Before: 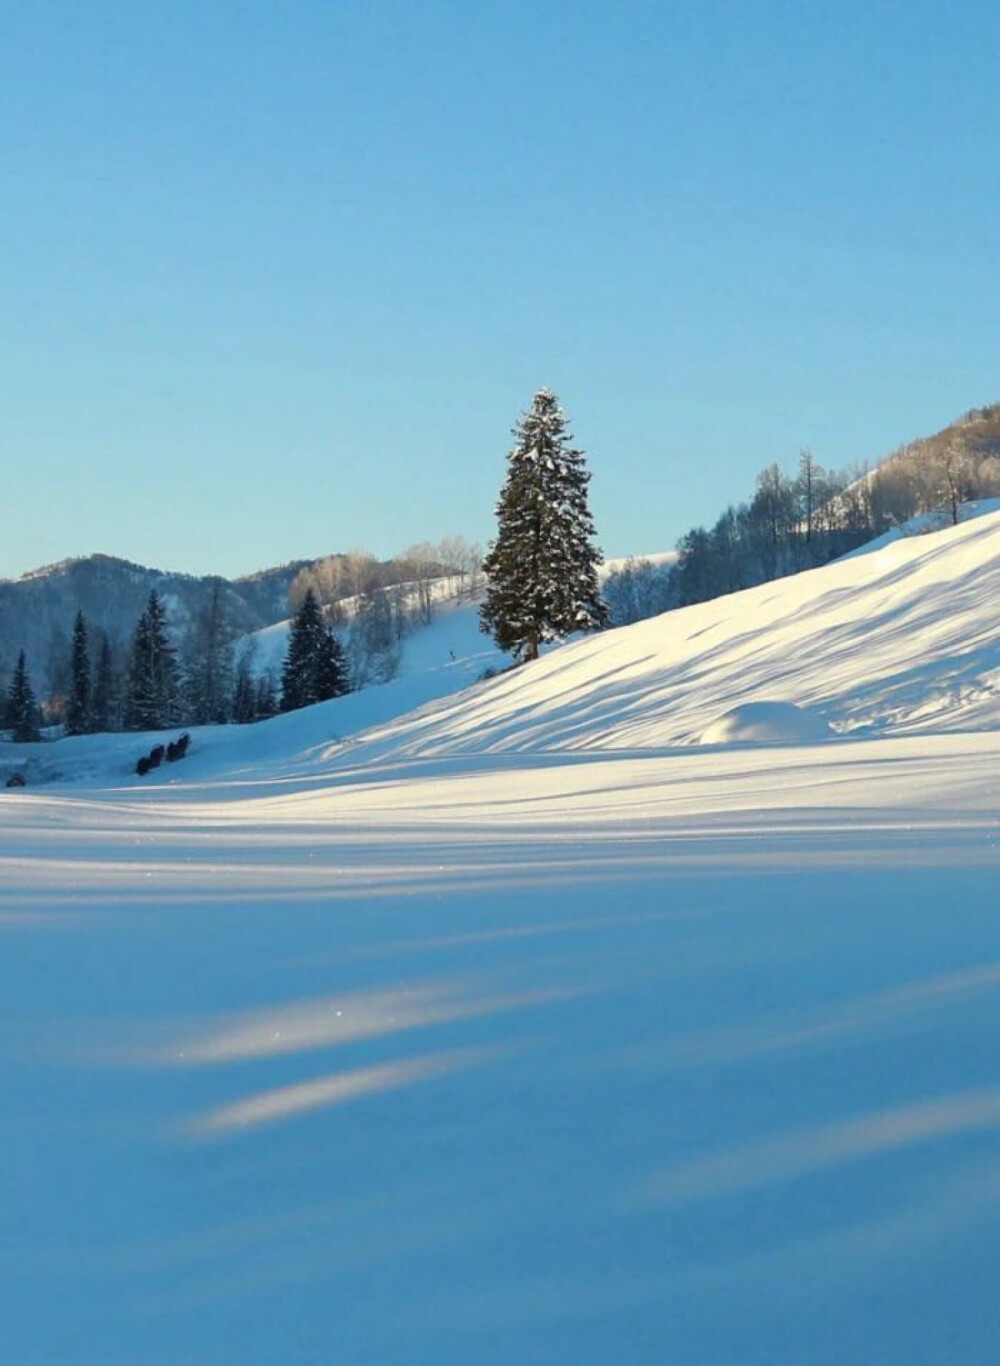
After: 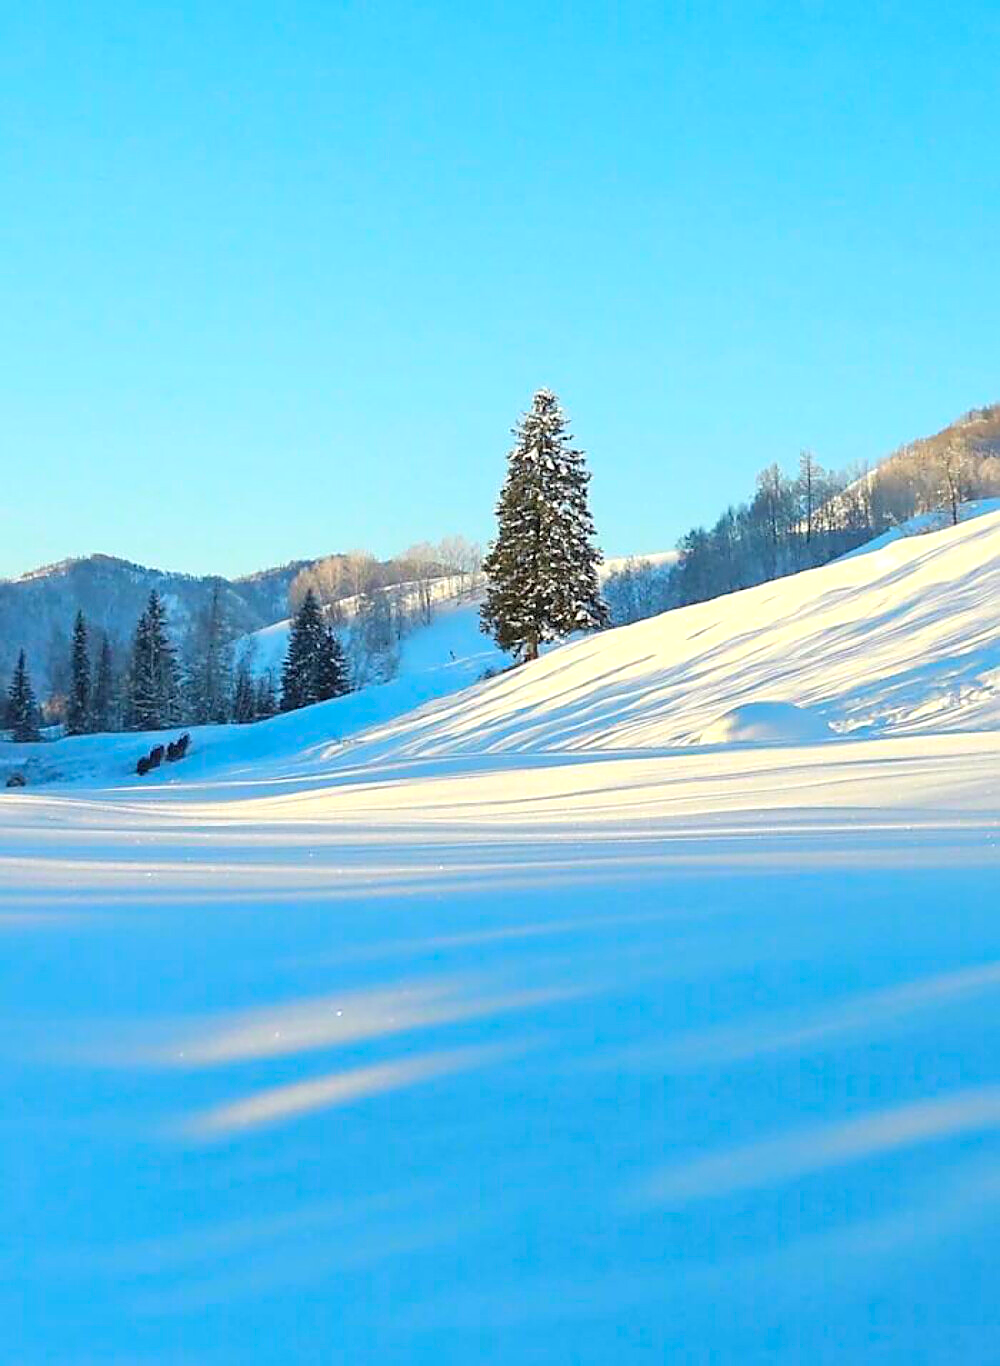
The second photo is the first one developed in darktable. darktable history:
contrast brightness saturation: contrast 0.068, brightness 0.18, saturation 0.405
tone equalizer: edges refinement/feathering 500, mask exposure compensation -1.57 EV, preserve details no
exposure: exposure 0.298 EV, compensate highlight preservation false
sharpen: radius 1.363, amount 1.264, threshold 0.616
